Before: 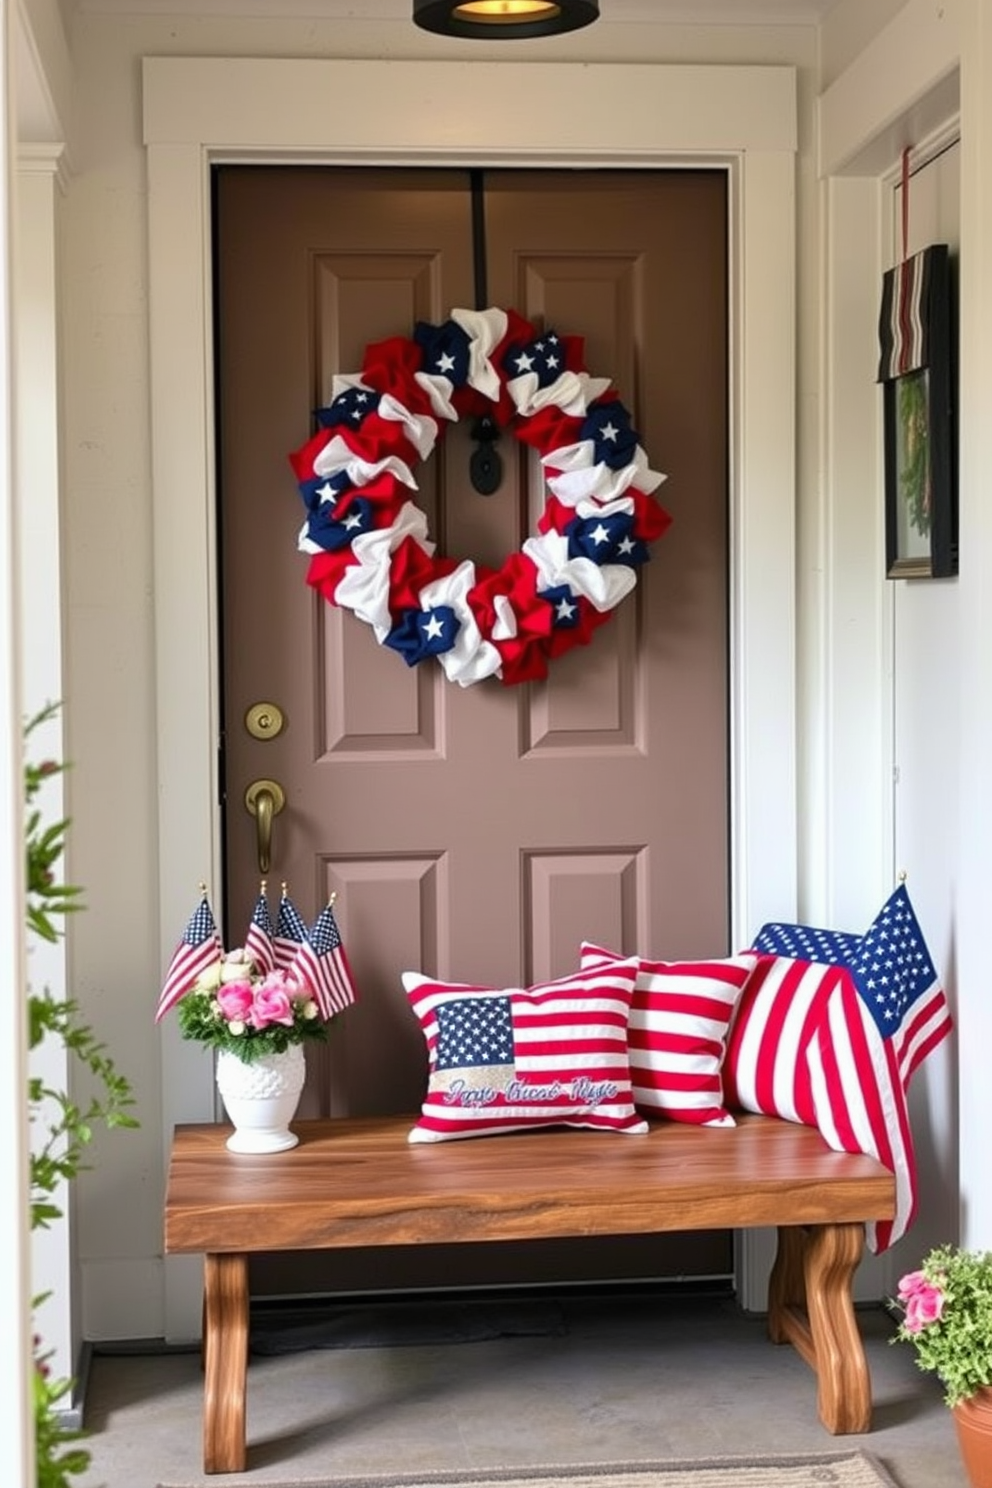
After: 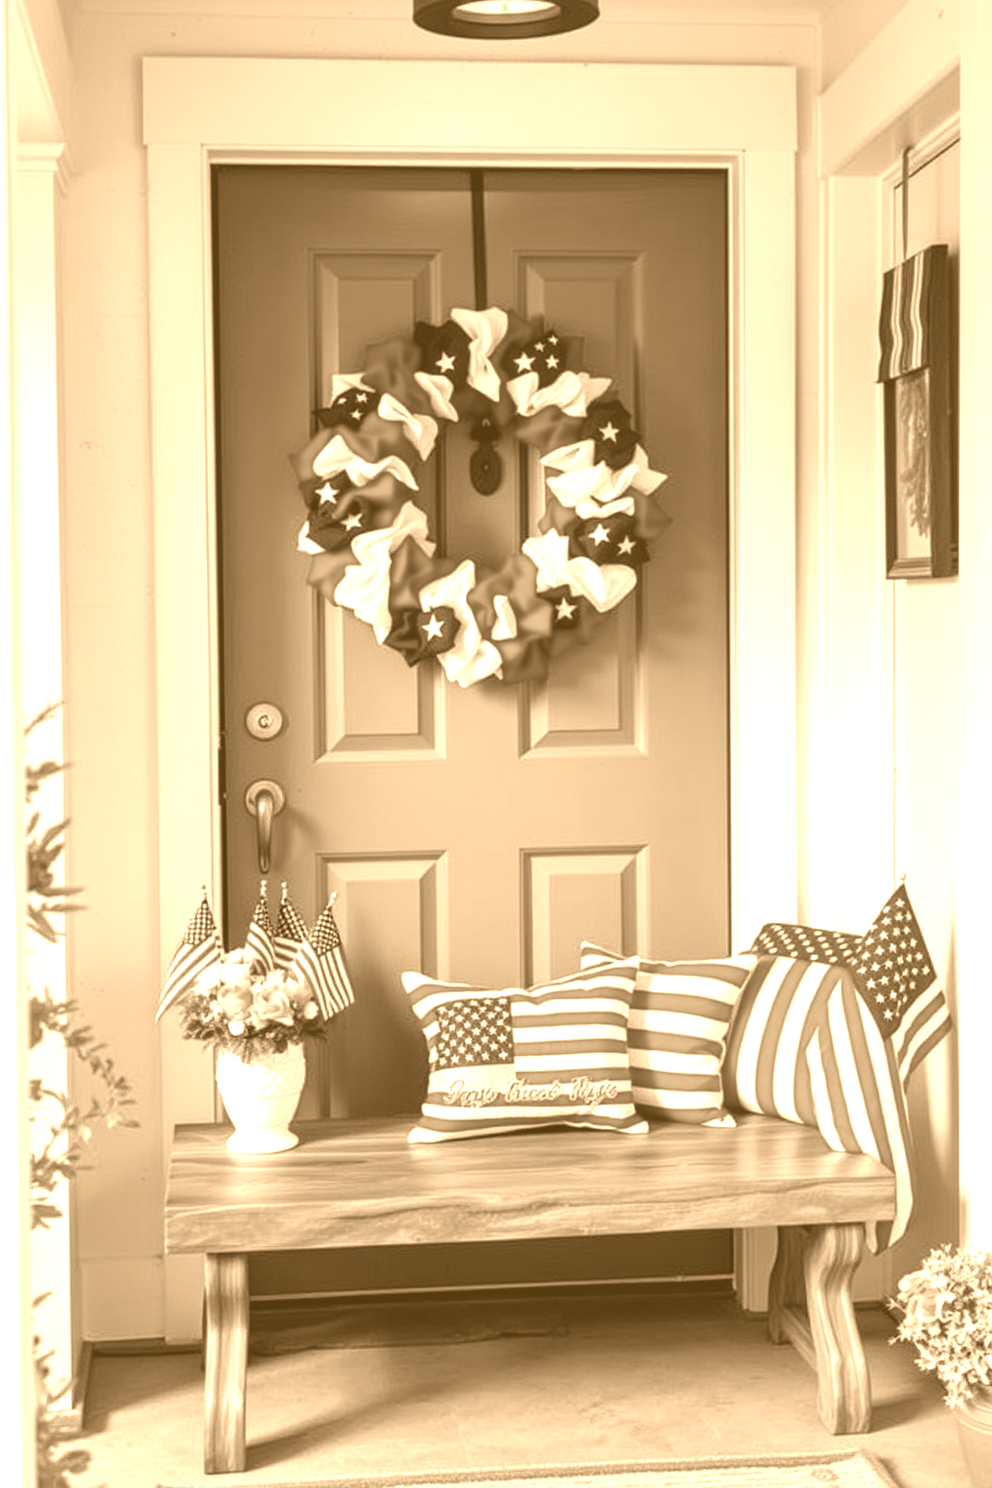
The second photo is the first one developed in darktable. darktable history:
colorize: hue 28.8°, source mix 100%
local contrast: on, module defaults
